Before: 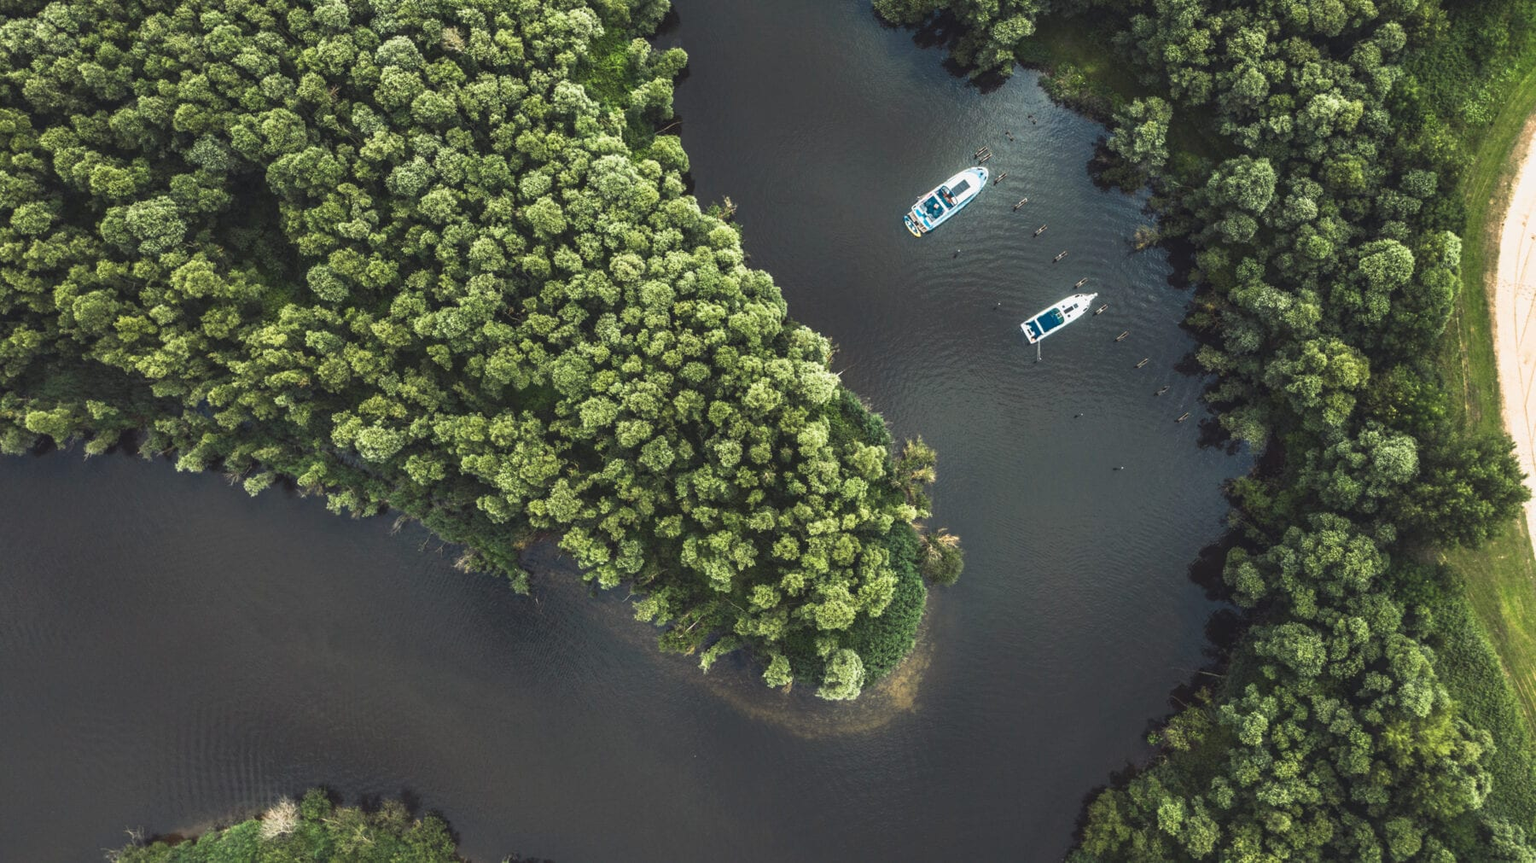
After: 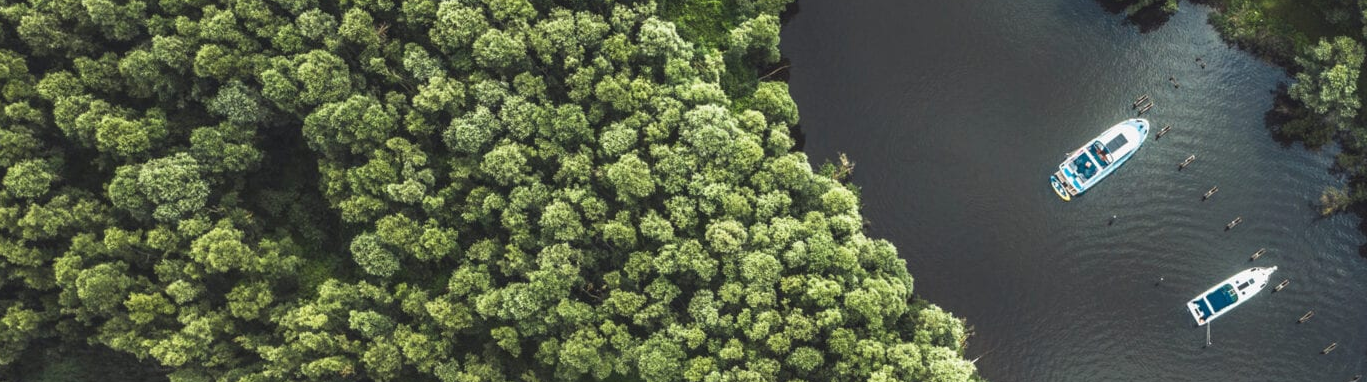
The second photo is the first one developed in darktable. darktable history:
crop: left 0.514%, top 7.645%, right 23.506%, bottom 54.479%
tone equalizer: on, module defaults
